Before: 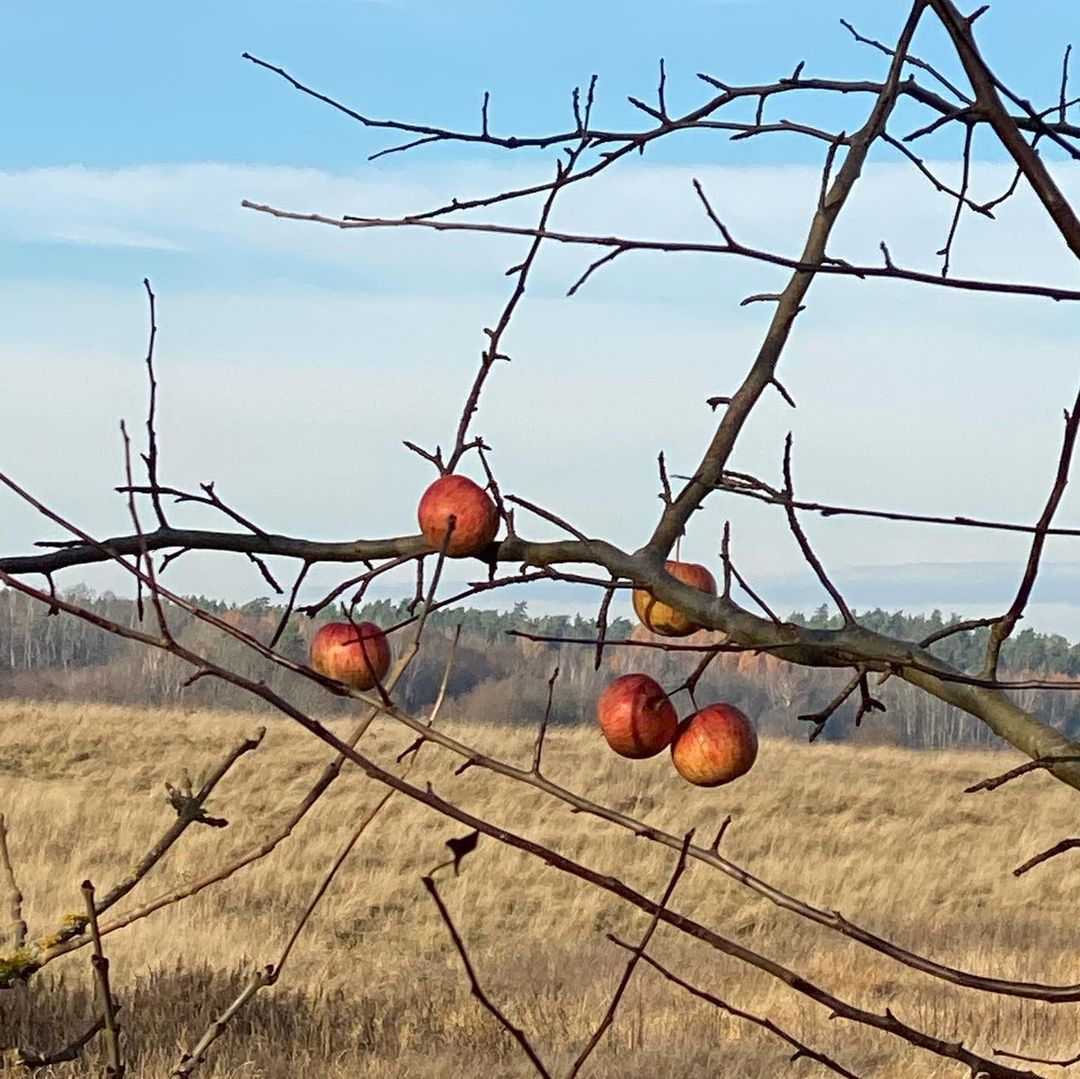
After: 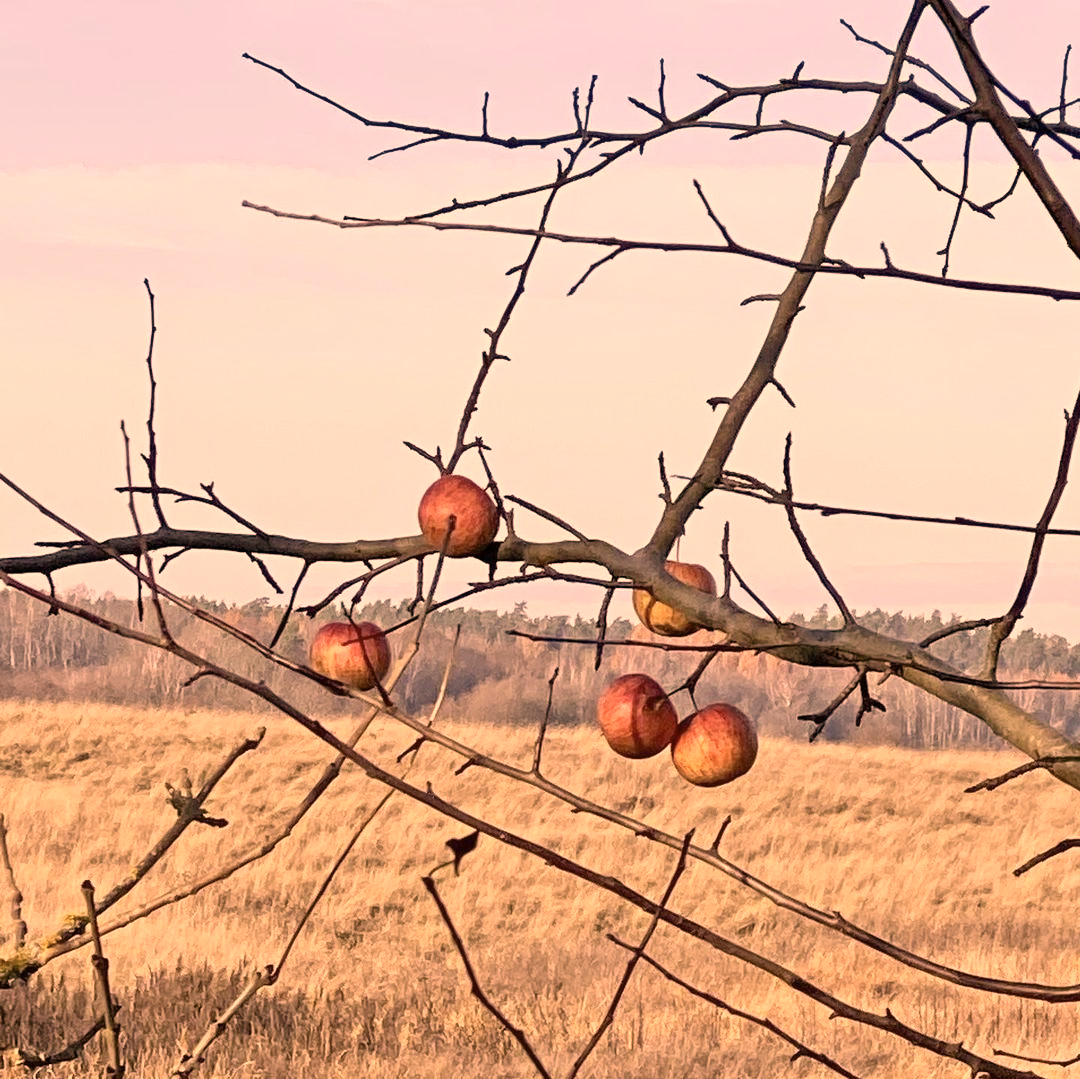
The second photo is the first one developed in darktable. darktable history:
tone equalizer: -7 EV 0.143 EV, -6 EV 0.589 EV, -5 EV 1.15 EV, -4 EV 1.29 EV, -3 EV 1.14 EV, -2 EV 0.6 EV, -1 EV 0.155 EV
contrast brightness saturation: contrast 0.241, brightness 0.088
color correction: highlights a* 39.48, highlights b* 39.68, saturation 0.69
